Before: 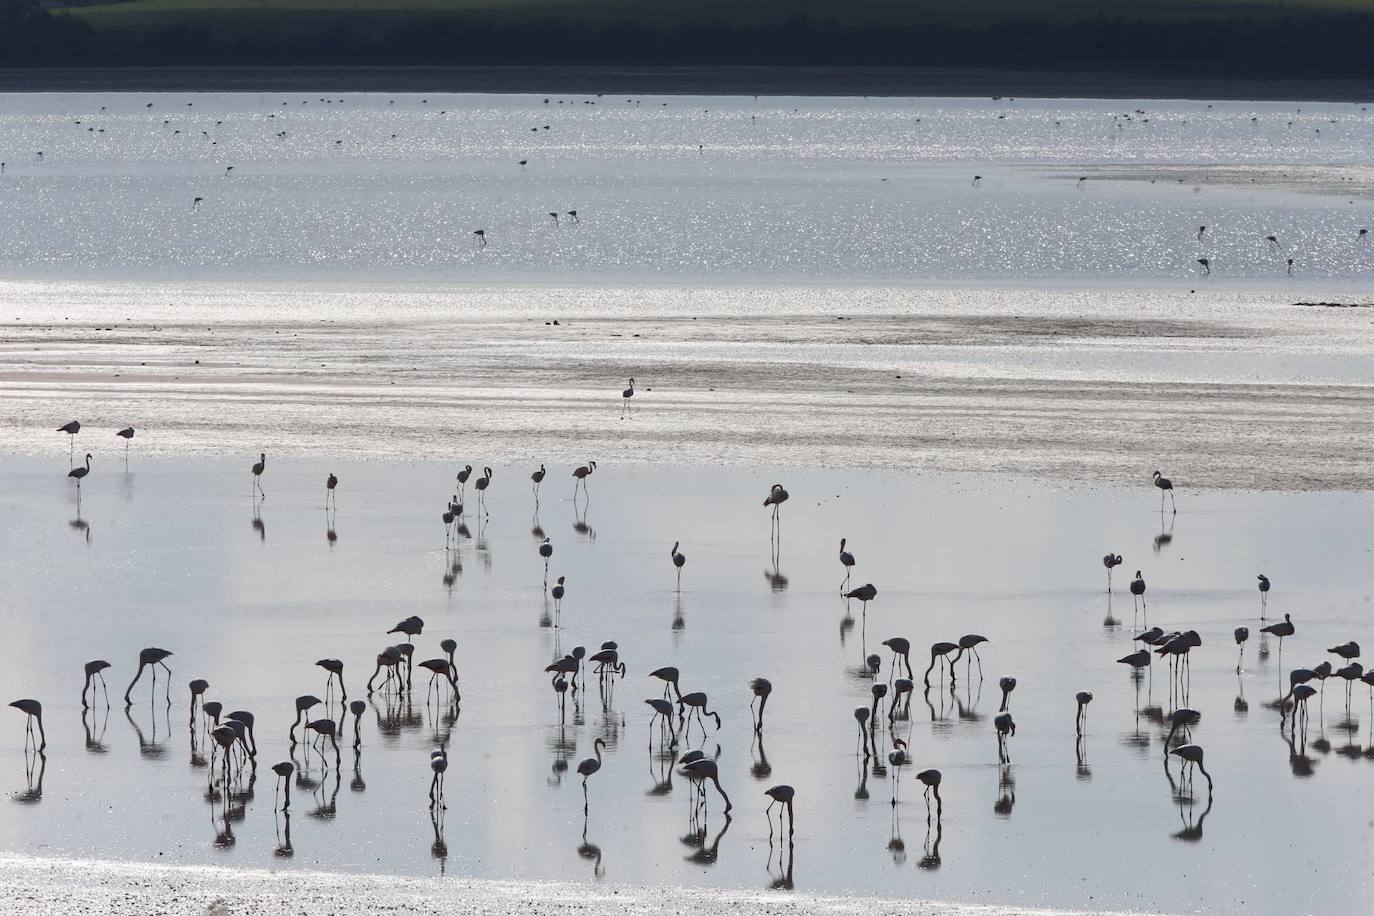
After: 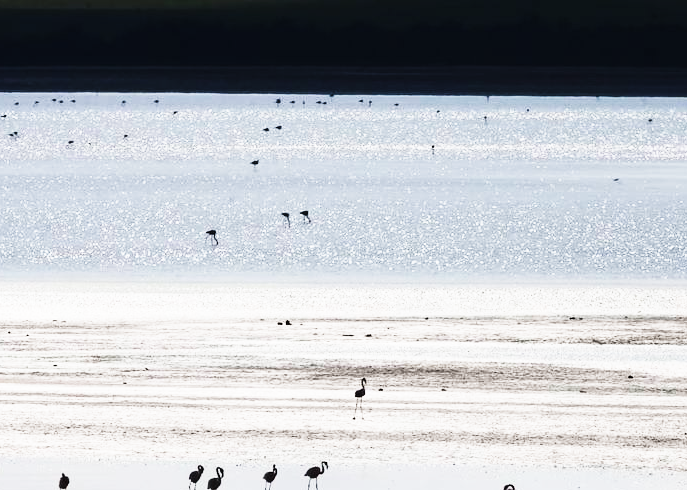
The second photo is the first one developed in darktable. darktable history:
crop: left 19.556%, right 30.401%, bottom 46.458%
tone curve: curves: ch0 [(0, 0) (0.003, 0.003) (0.011, 0.006) (0.025, 0.01) (0.044, 0.016) (0.069, 0.02) (0.1, 0.025) (0.136, 0.034) (0.177, 0.051) (0.224, 0.08) (0.277, 0.131) (0.335, 0.209) (0.399, 0.328) (0.468, 0.47) (0.543, 0.629) (0.623, 0.788) (0.709, 0.903) (0.801, 0.965) (0.898, 0.989) (1, 1)], preserve colors none
